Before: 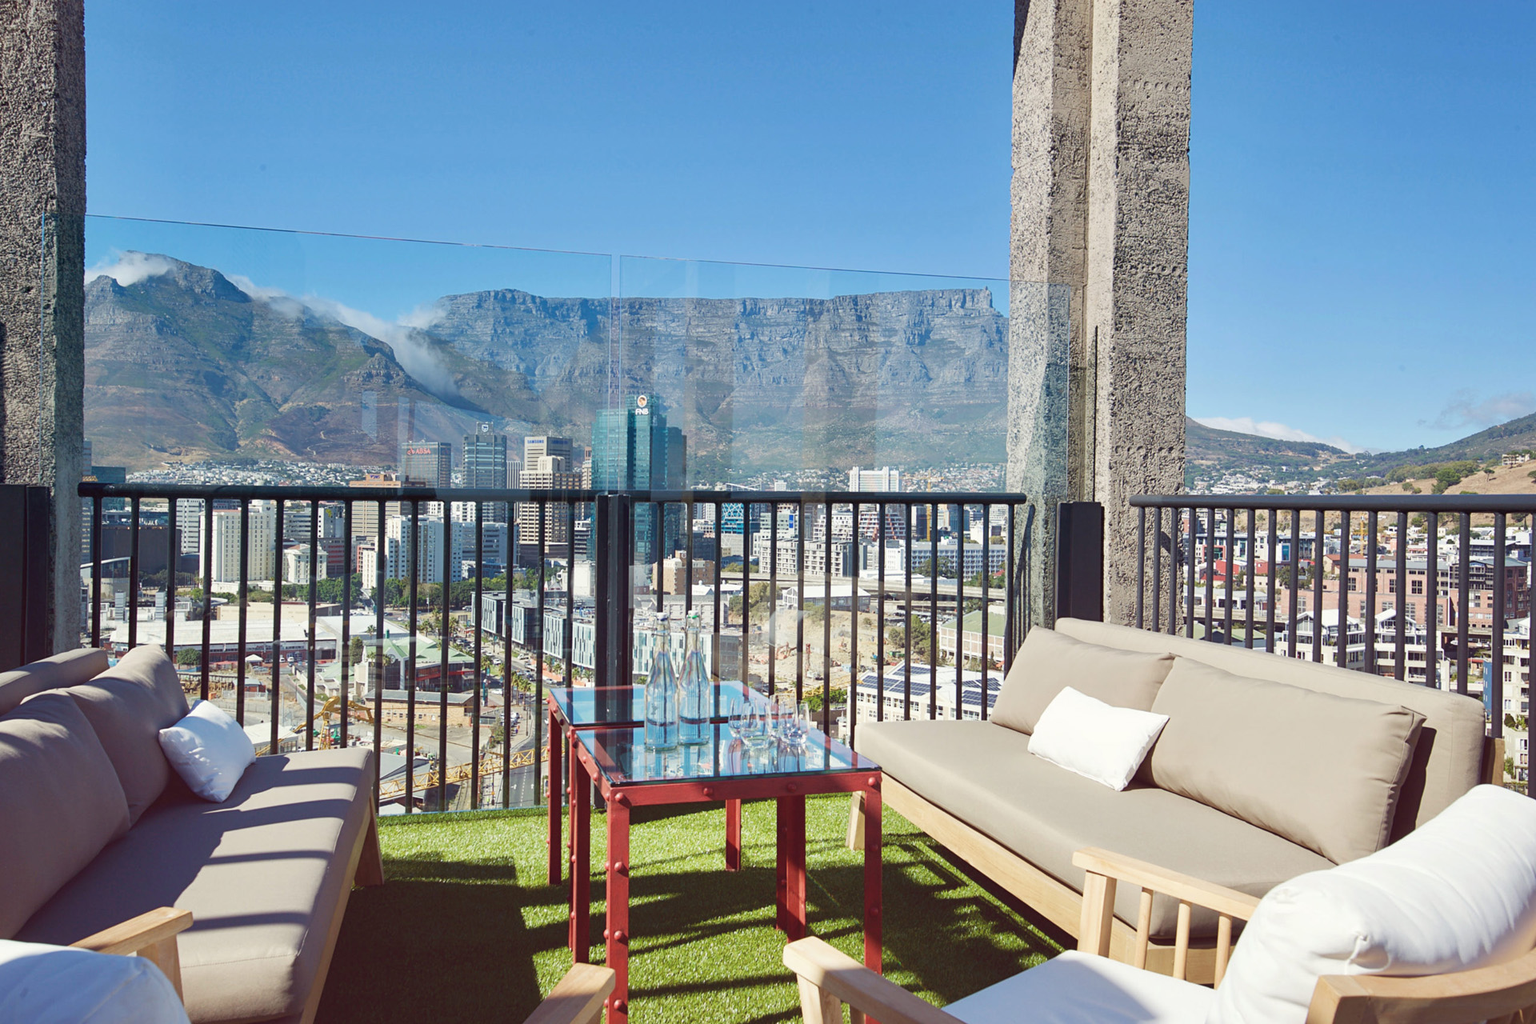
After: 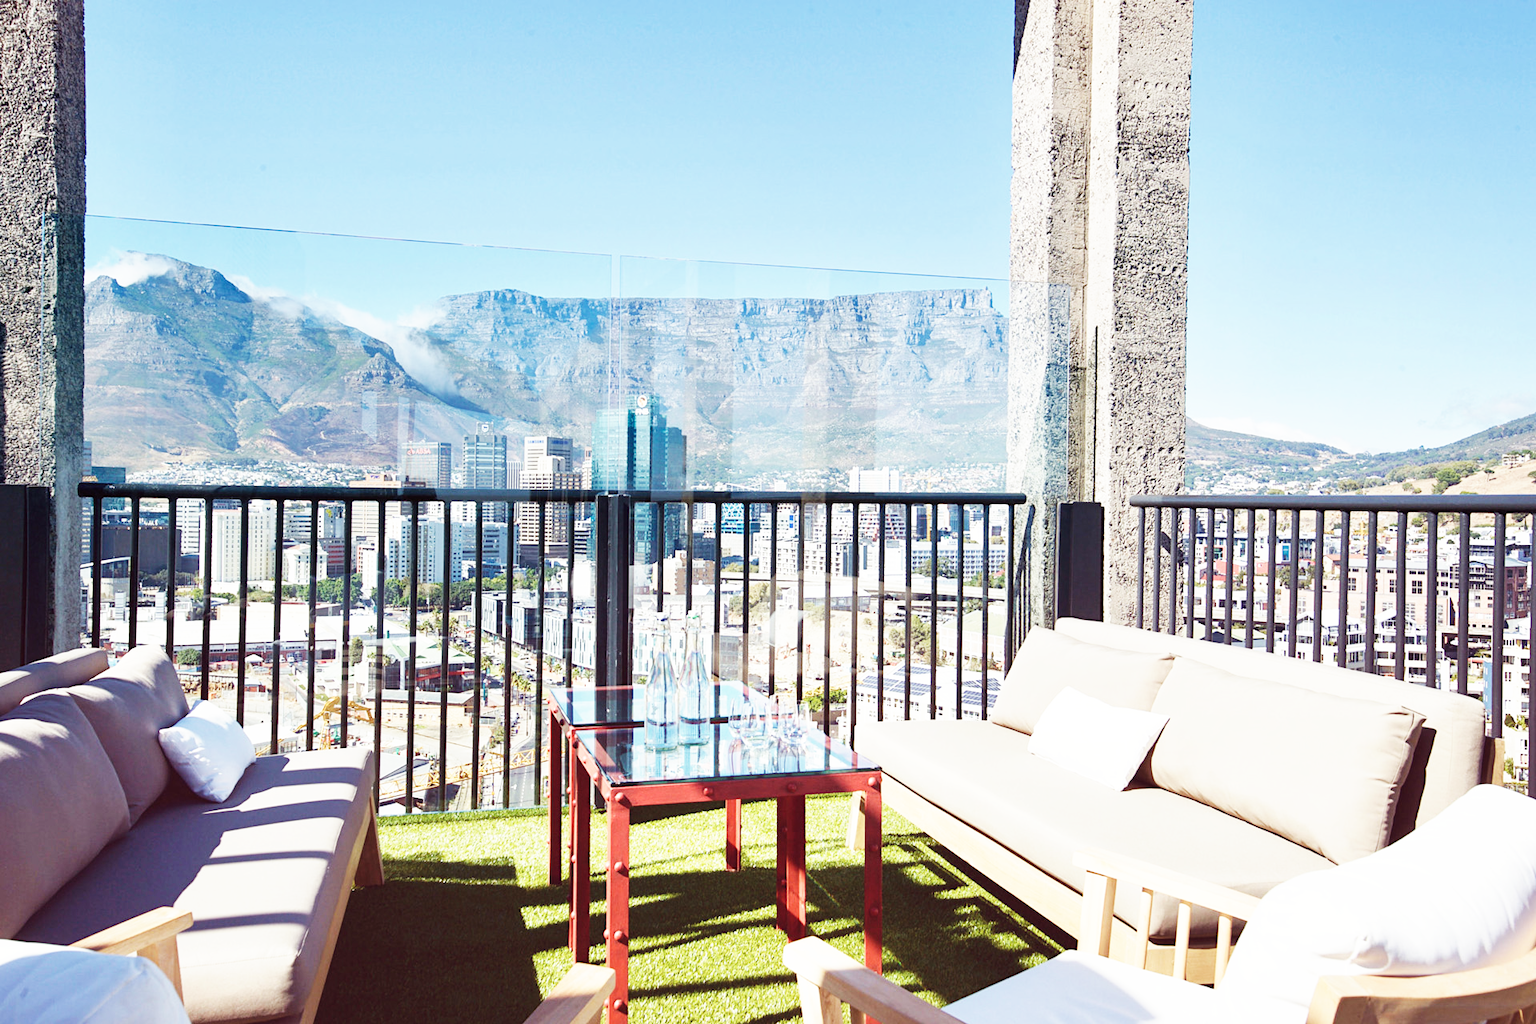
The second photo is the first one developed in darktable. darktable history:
base curve: curves: ch0 [(0, 0) (0.007, 0.004) (0.027, 0.03) (0.046, 0.07) (0.207, 0.54) (0.442, 0.872) (0.673, 0.972) (1, 1)], preserve colors none
contrast brightness saturation: saturation -0.17
